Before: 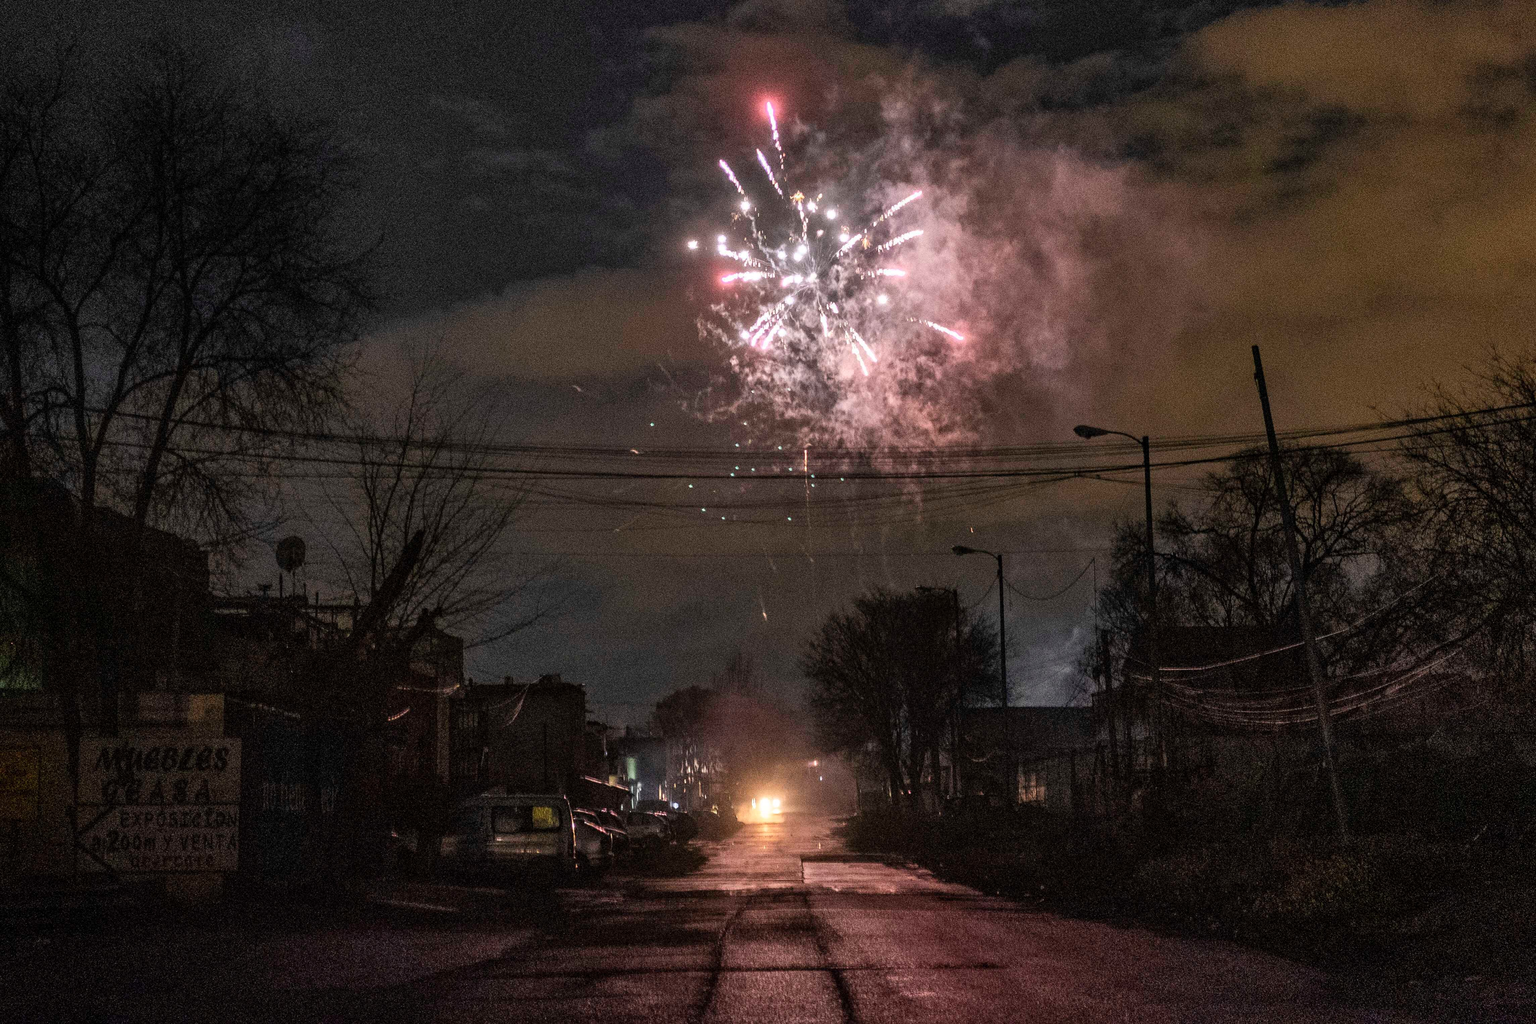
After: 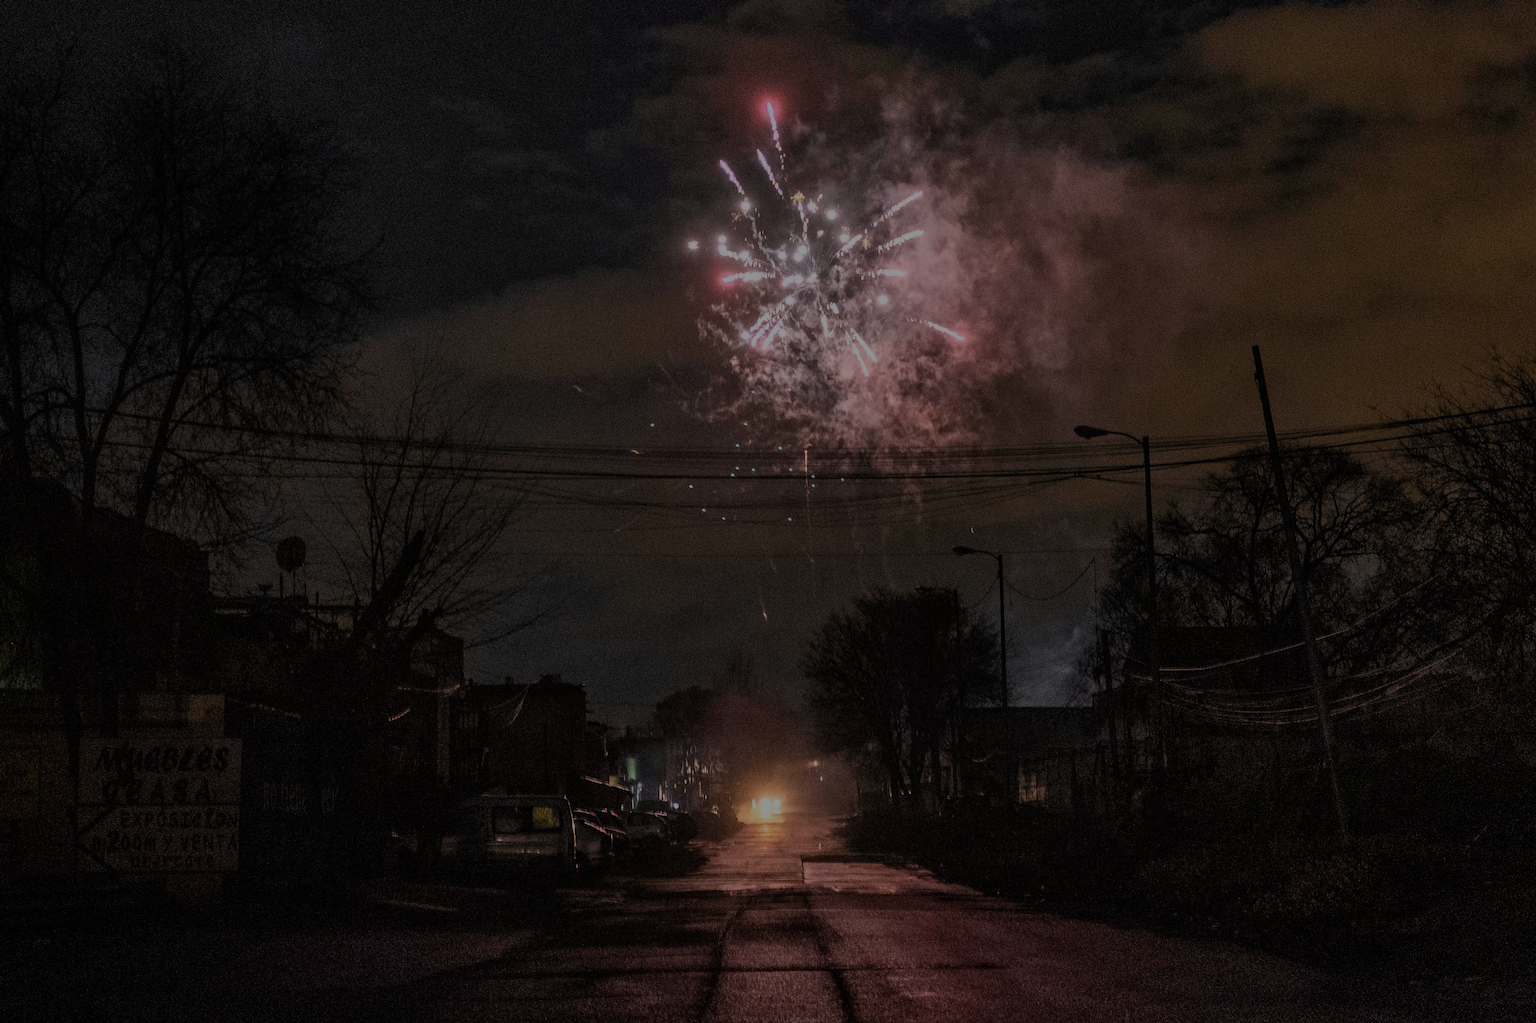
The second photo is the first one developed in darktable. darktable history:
exposure: exposure -1.99 EV, compensate highlight preservation false
contrast brightness saturation: contrast 0.034, brightness 0.056, saturation 0.129
